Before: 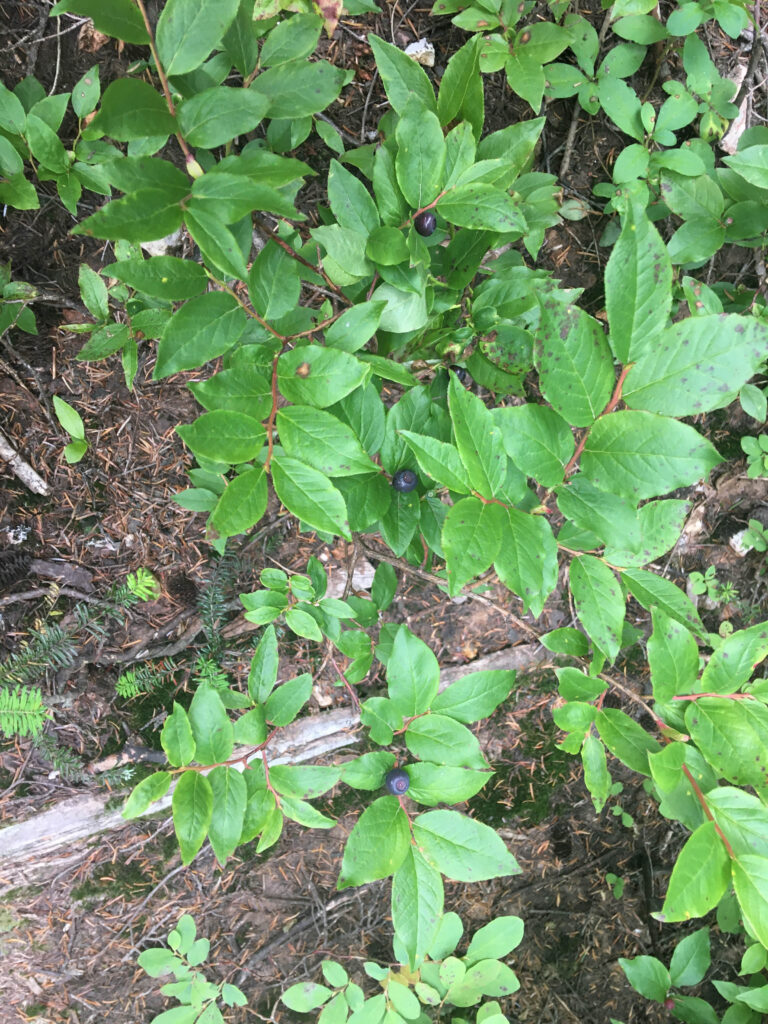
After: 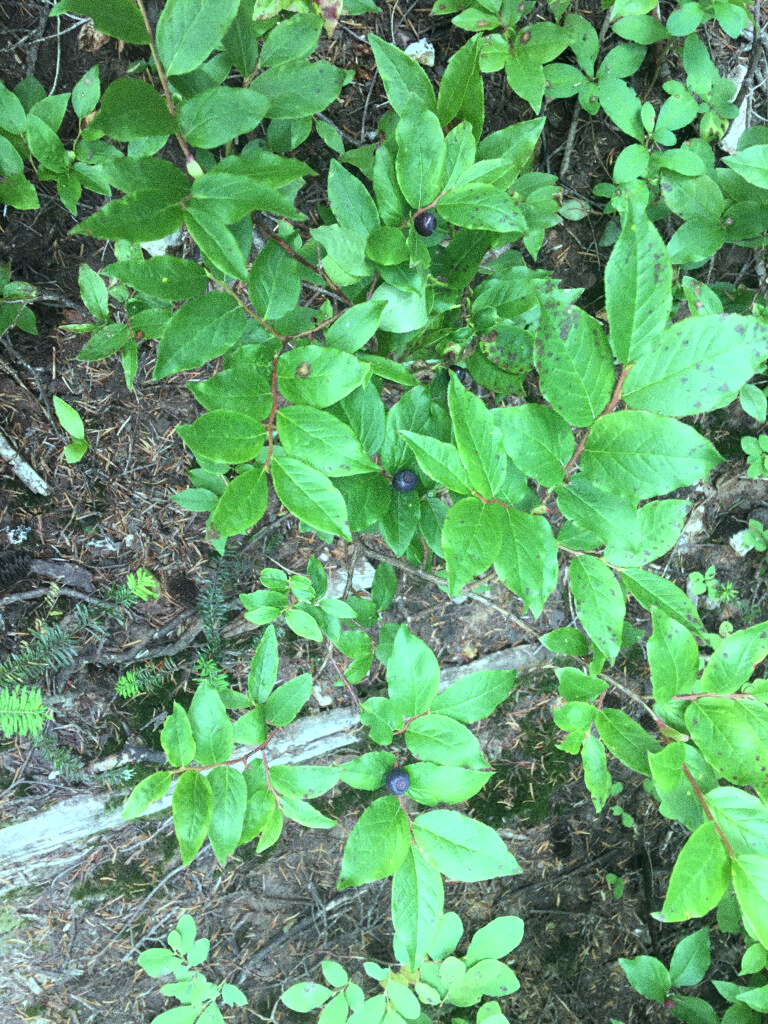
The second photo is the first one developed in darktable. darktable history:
grain: coarseness 0.09 ISO, strength 40%
color balance: mode lift, gamma, gain (sRGB), lift [0.997, 0.979, 1.021, 1.011], gamma [1, 1.084, 0.916, 0.998], gain [1, 0.87, 1.13, 1.101], contrast 4.55%, contrast fulcrum 38.24%, output saturation 104.09%
